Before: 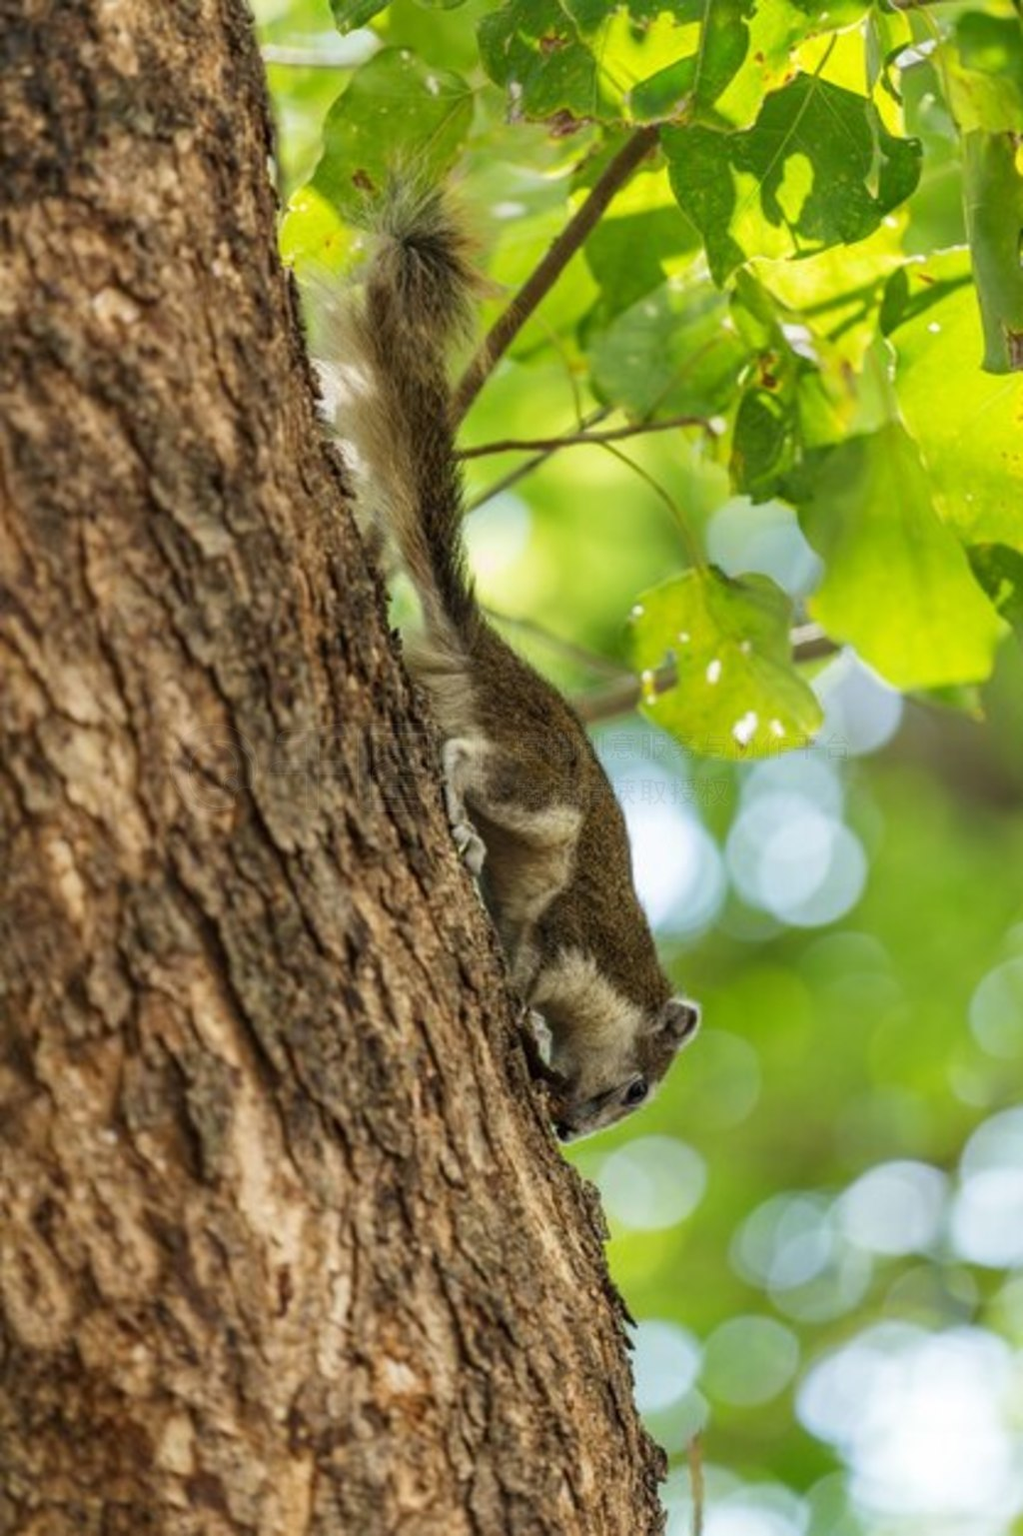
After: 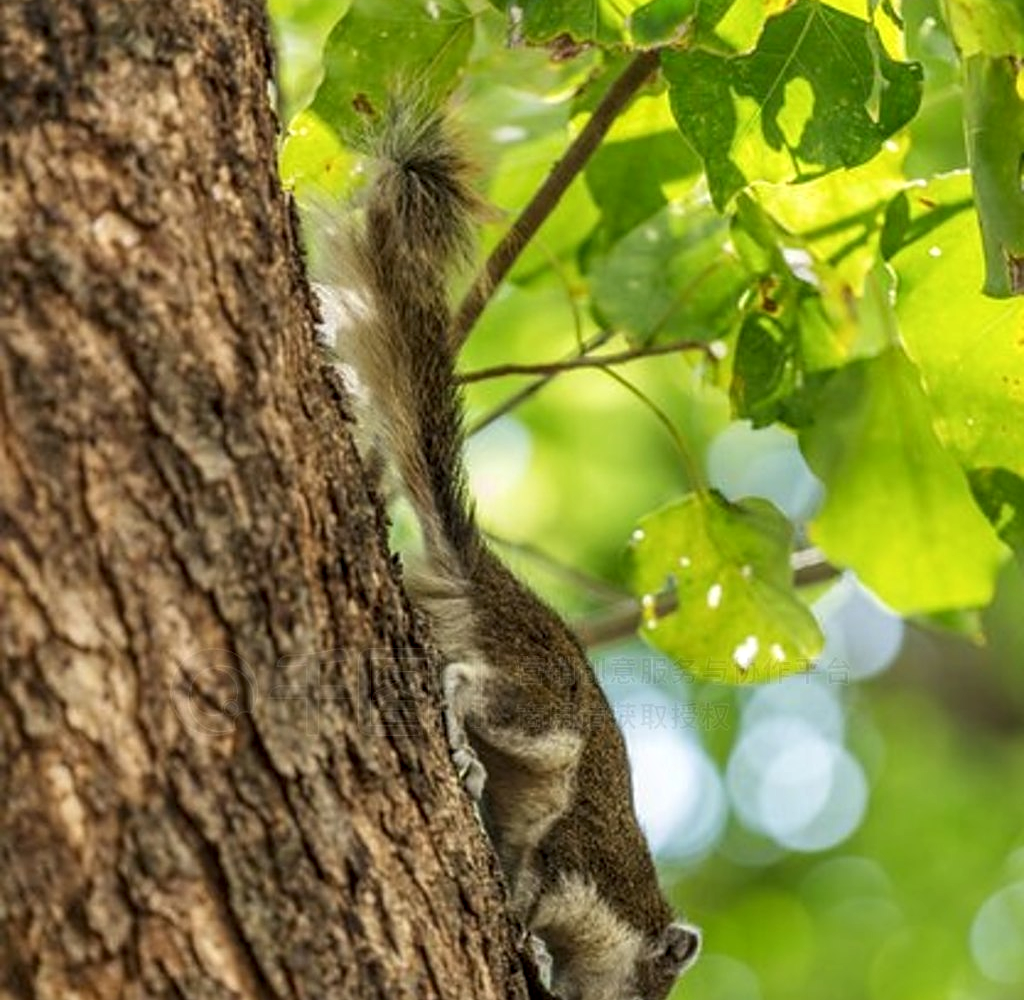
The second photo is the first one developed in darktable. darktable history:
crop and rotate: top 4.961%, bottom 29.941%
sharpen: on, module defaults
local contrast: on, module defaults
